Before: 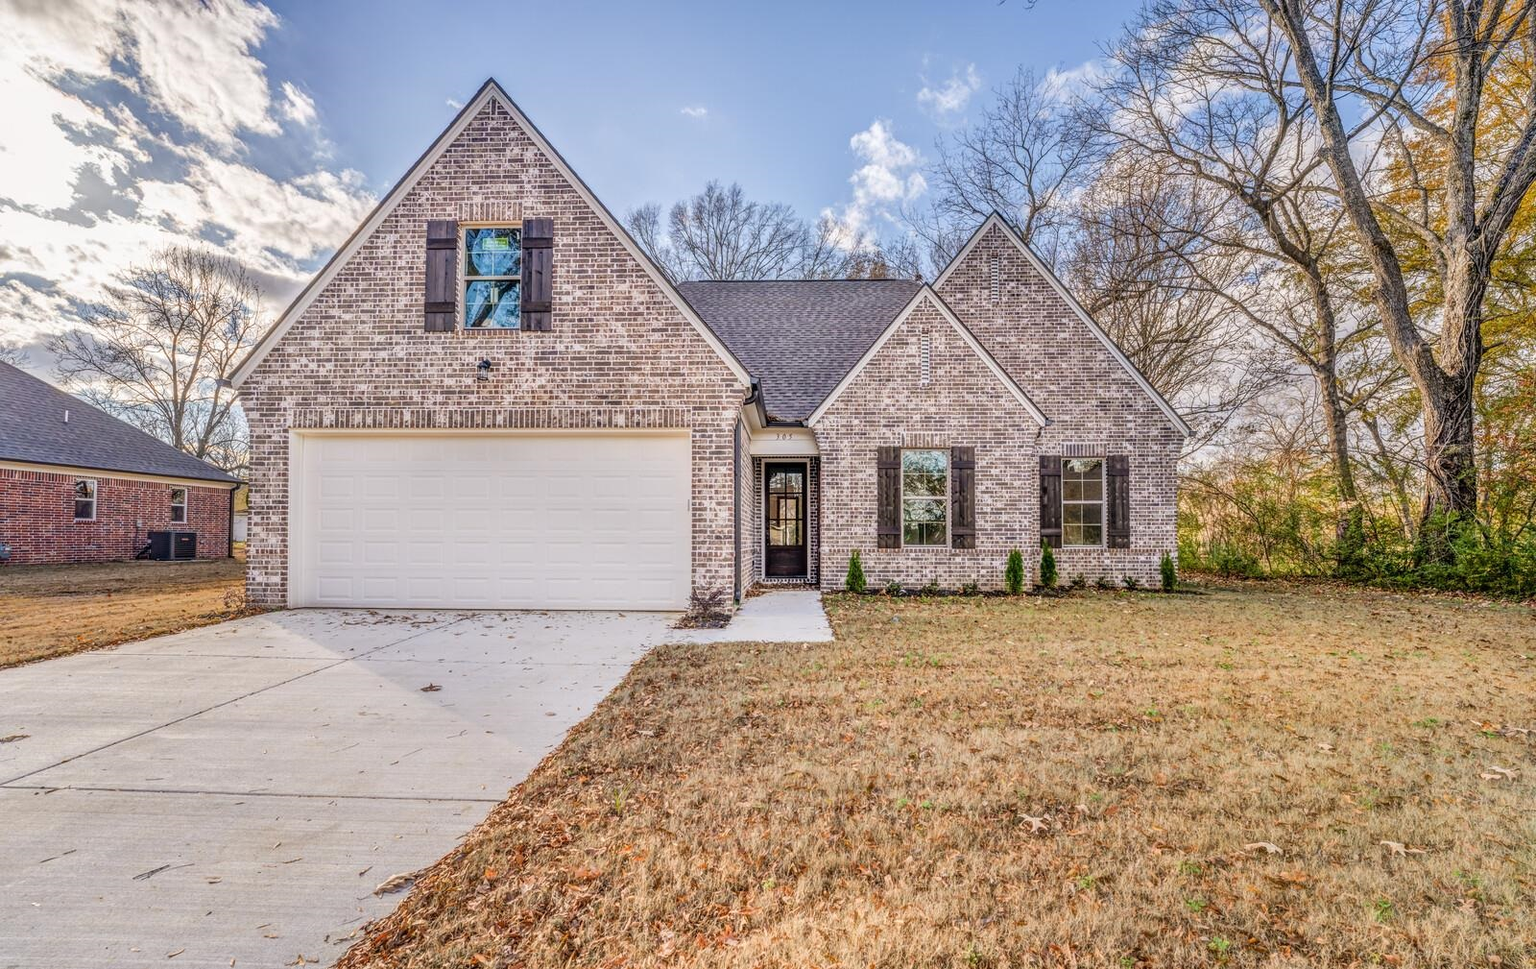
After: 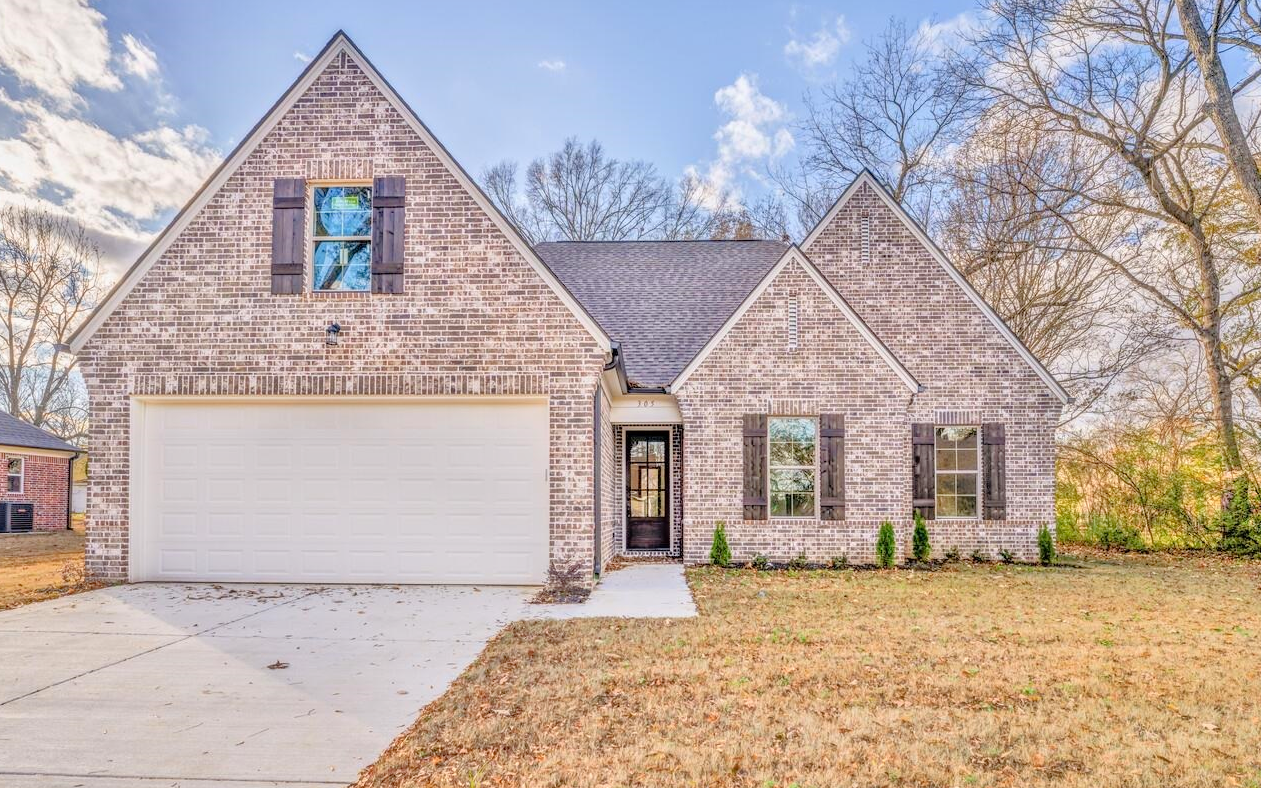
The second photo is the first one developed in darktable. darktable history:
tone equalizer: -7 EV 0.15 EV, -6 EV 0.6 EV, -5 EV 1.15 EV, -4 EV 1.33 EV, -3 EV 1.15 EV, -2 EV 0.6 EV, -1 EV 0.15 EV, mask exposure compensation -0.5 EV
crop and rotate: left 10.77%, top 5.1%, right 10.41%, bottom 16.76%
contrast brightness saturation: brightness -0.2, saturation 0.08
global tonemap: drago (0.7, 100)
